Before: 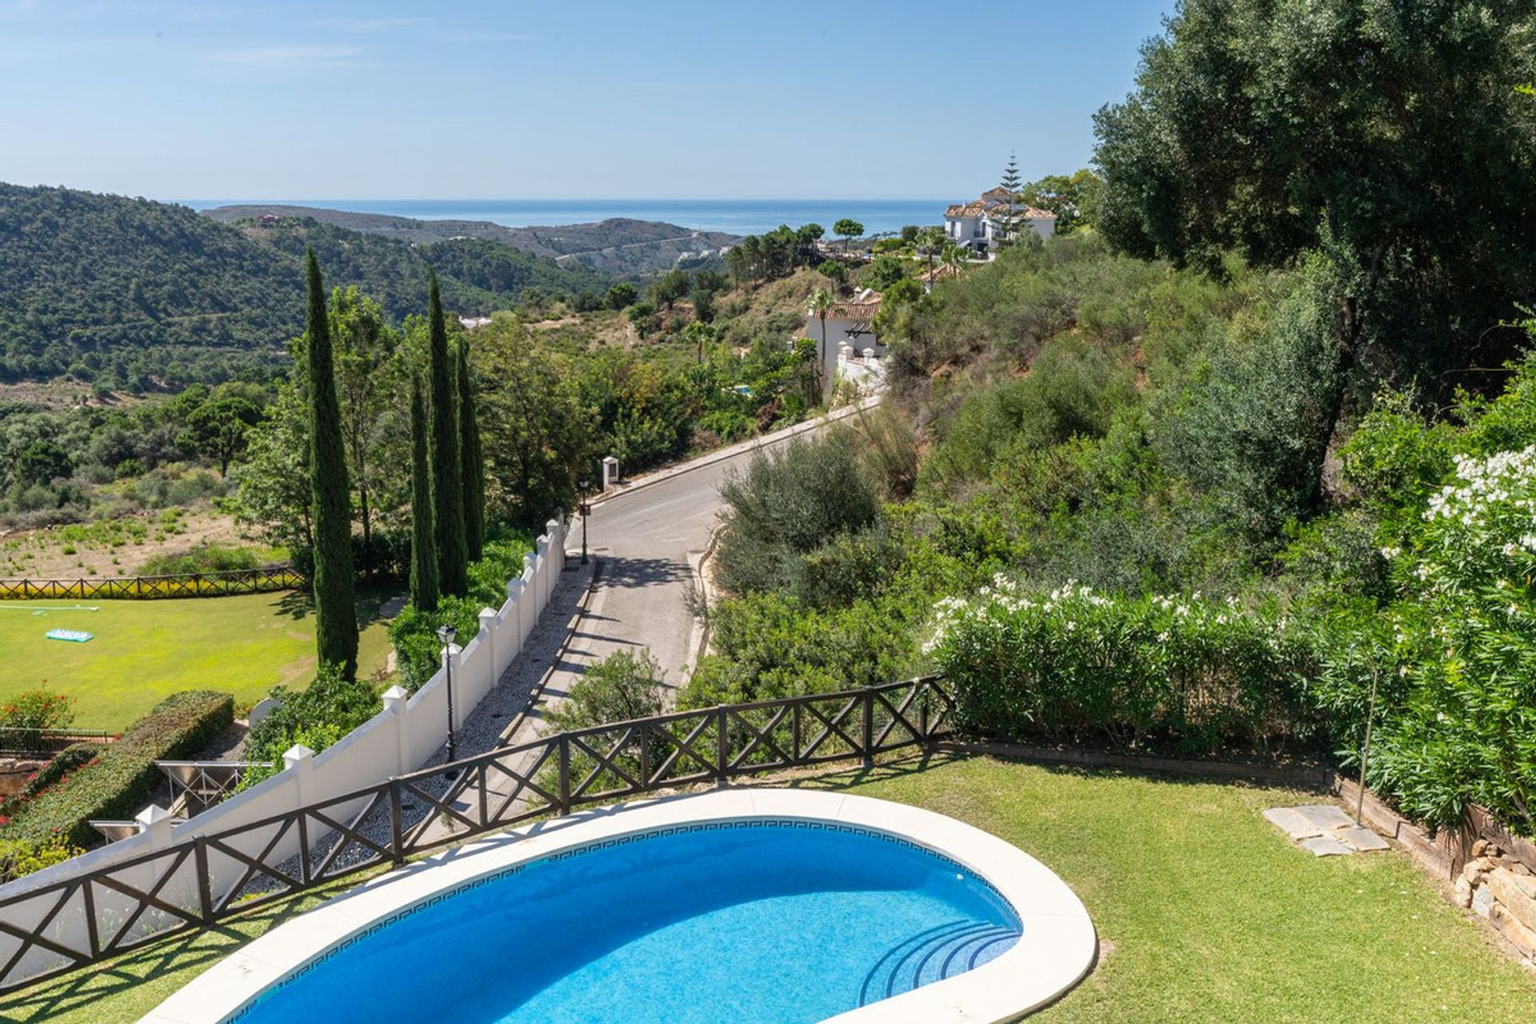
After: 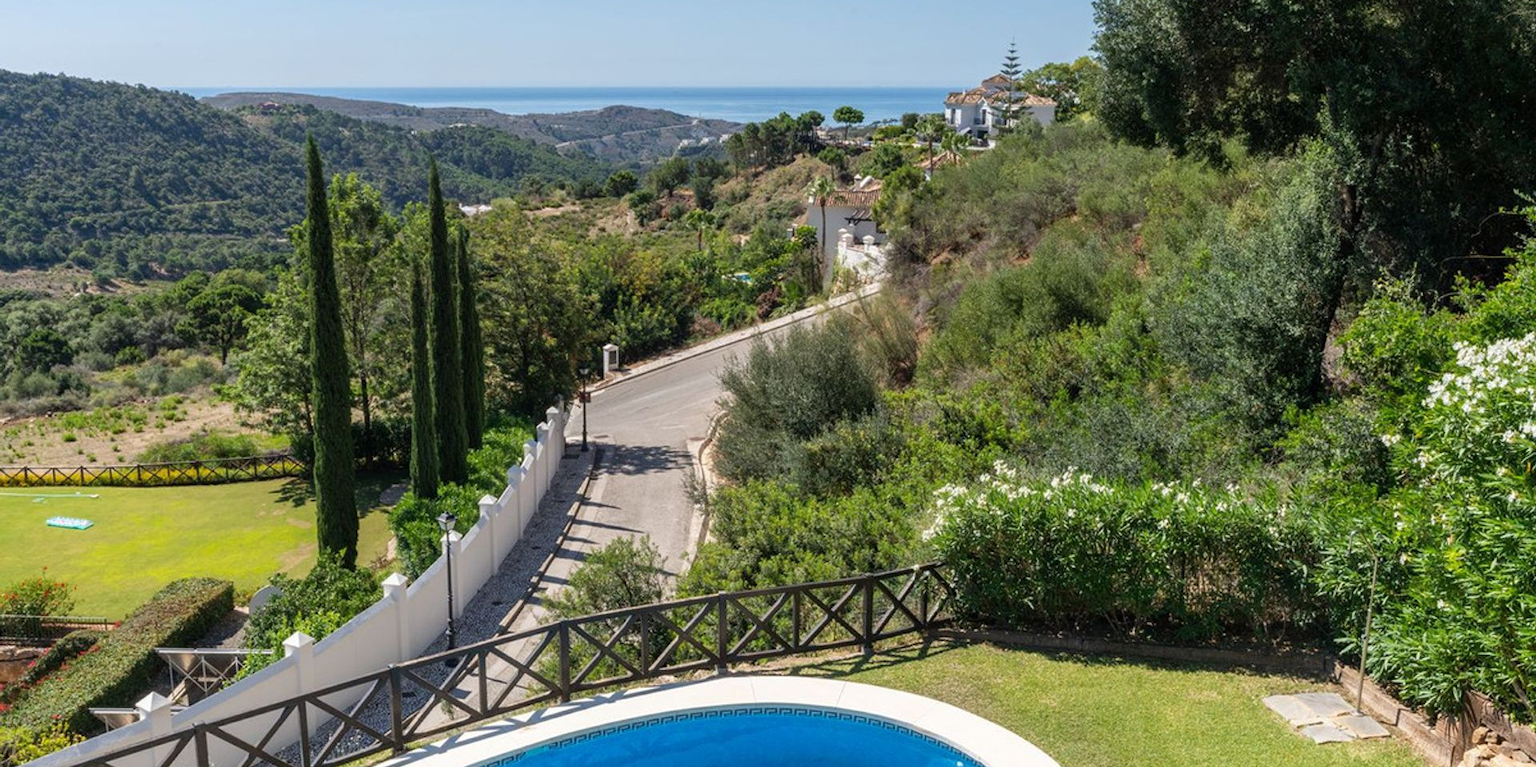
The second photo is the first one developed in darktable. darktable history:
crop: top 11.052%, bottom 13.963%
